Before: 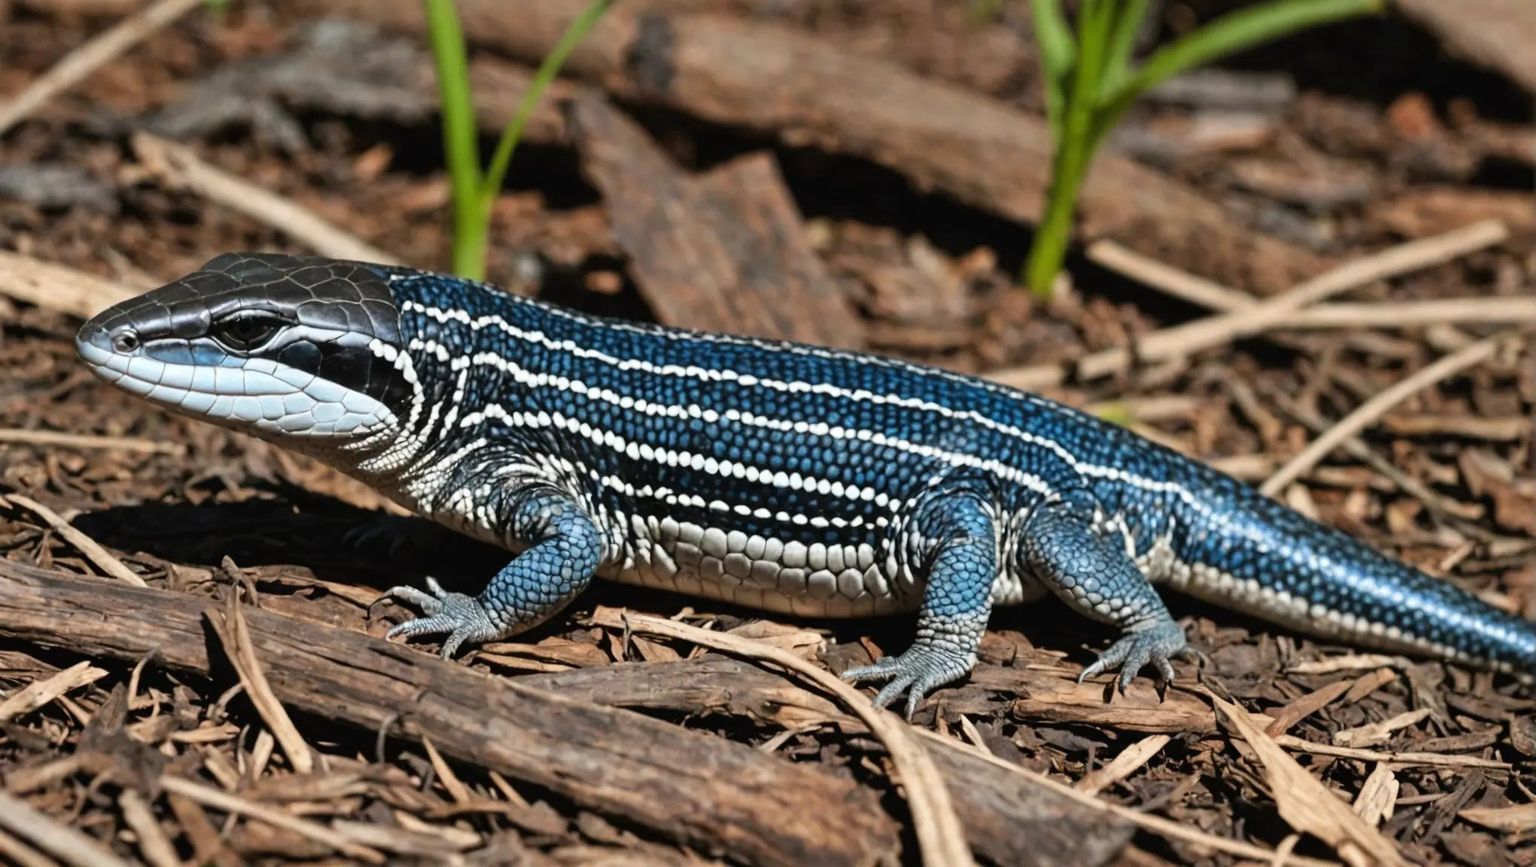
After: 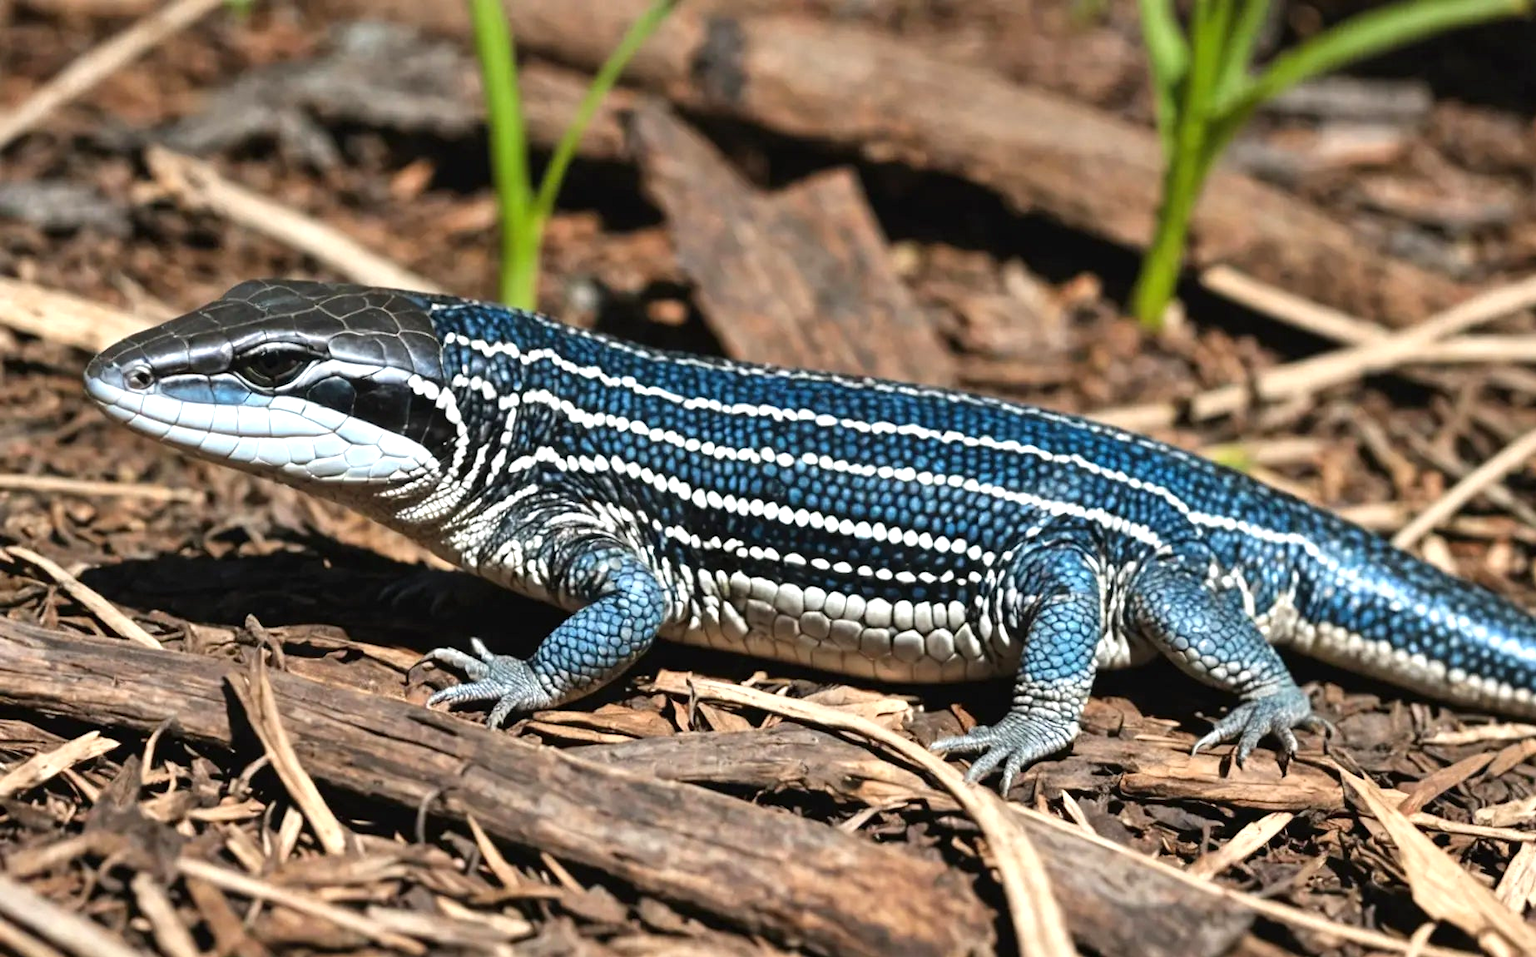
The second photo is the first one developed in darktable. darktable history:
exposure: exposure 0.6 EV, compensate highlight preservation false
crop: right 9.509%, bottom 0.031%
